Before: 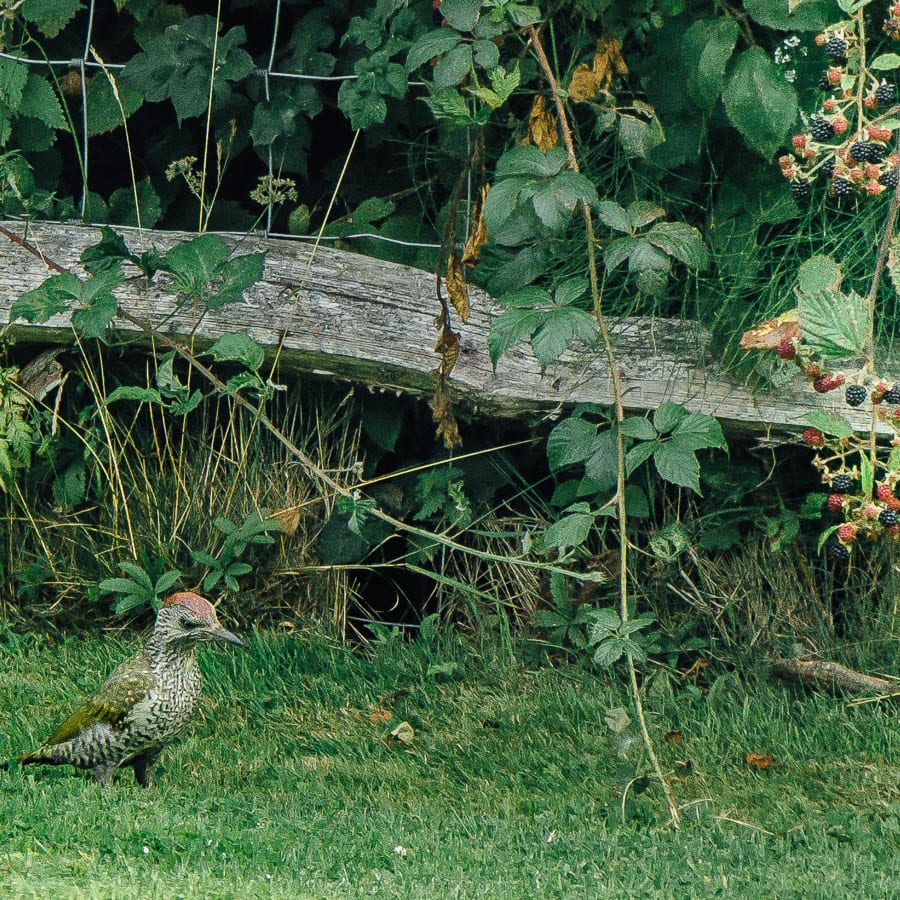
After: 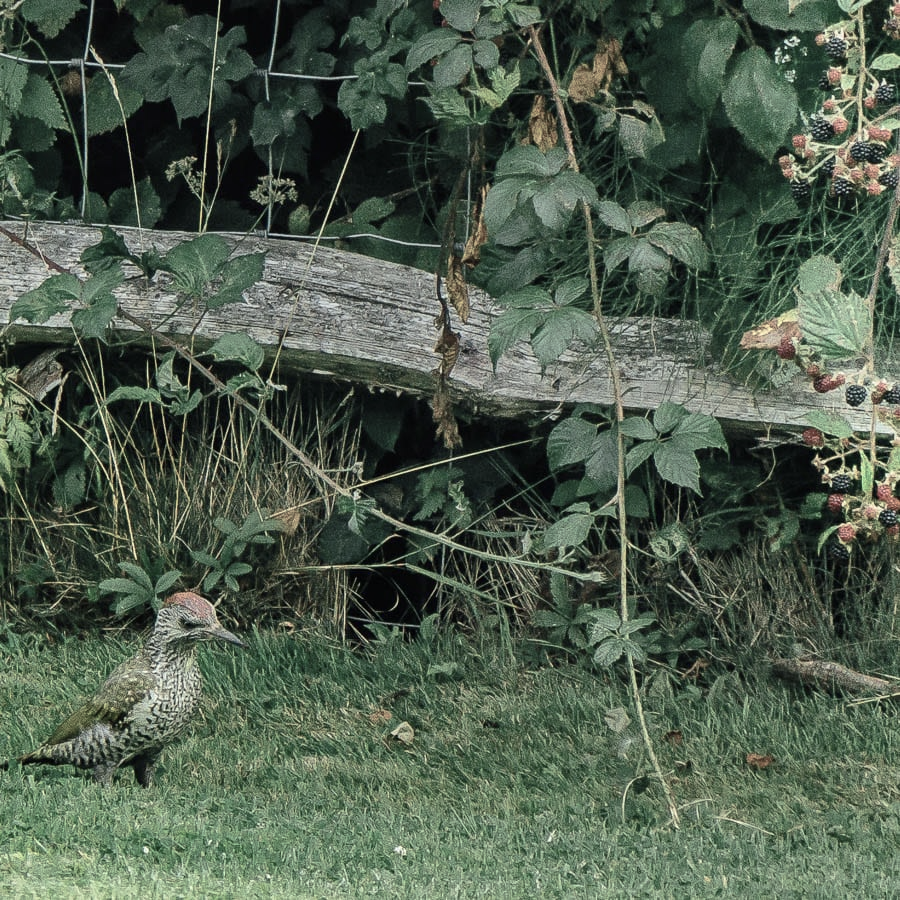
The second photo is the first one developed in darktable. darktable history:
color balance rgb: linear chroma grading › shadows -8.135%, linear chroma grading › global chroma 9.913%, perceptual saturation grading › global saturation -28.359%, perceptual saturation grading › highlights -20.626%, perceptual saturation grading › mid-tones -23.53%, perceptual saturation grading › shadows -24.052%, global vibrance 20%
